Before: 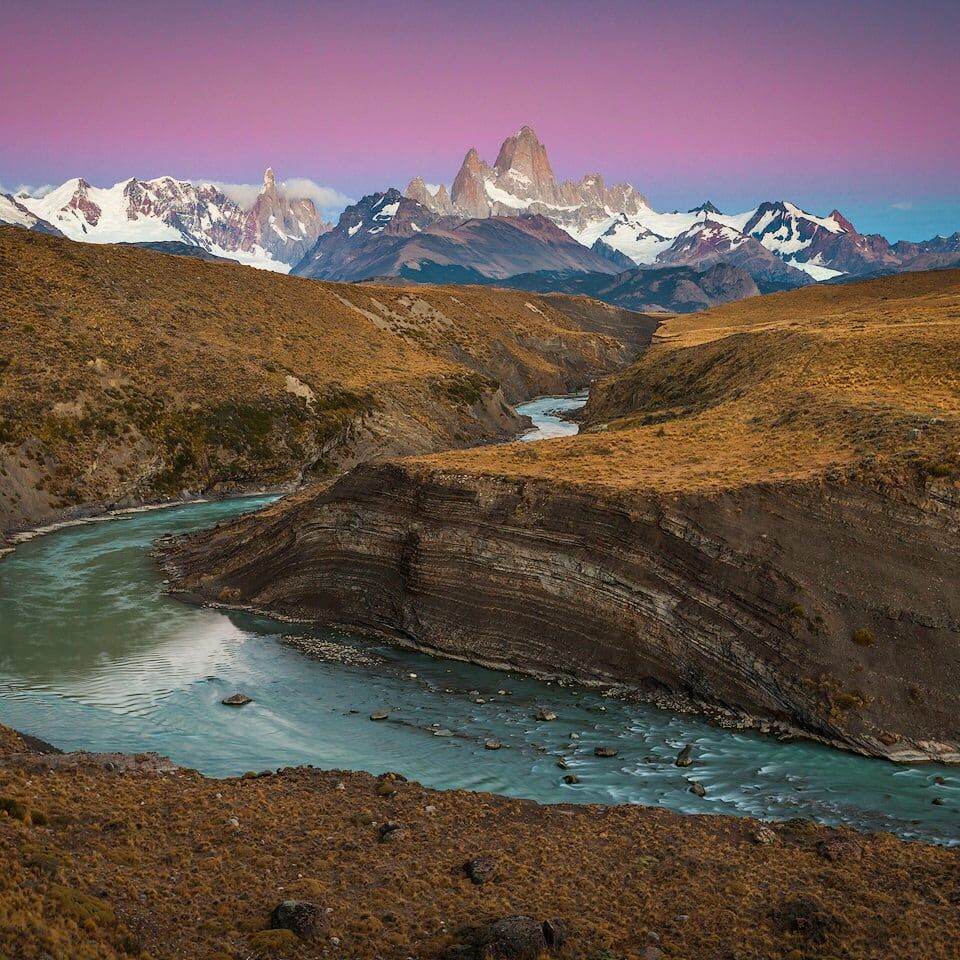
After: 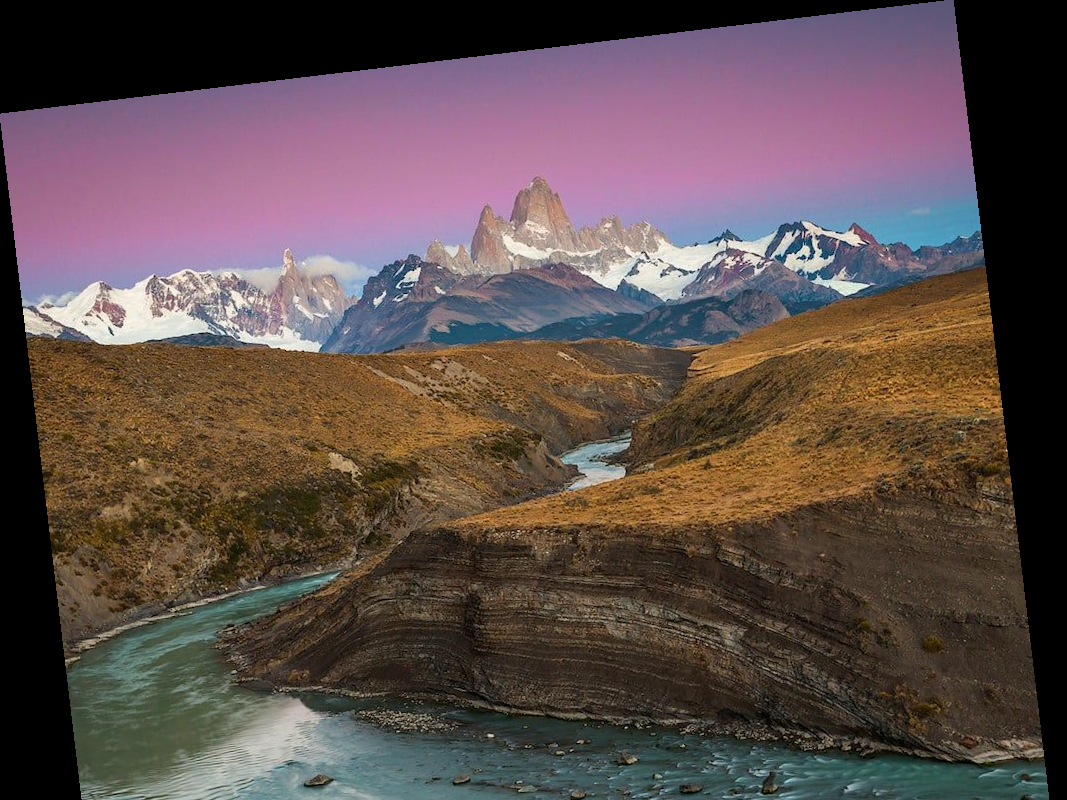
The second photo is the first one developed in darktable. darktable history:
rotate and perspective: rotation -6.83°, automatic cropping off
crop: bottom 24.988%
